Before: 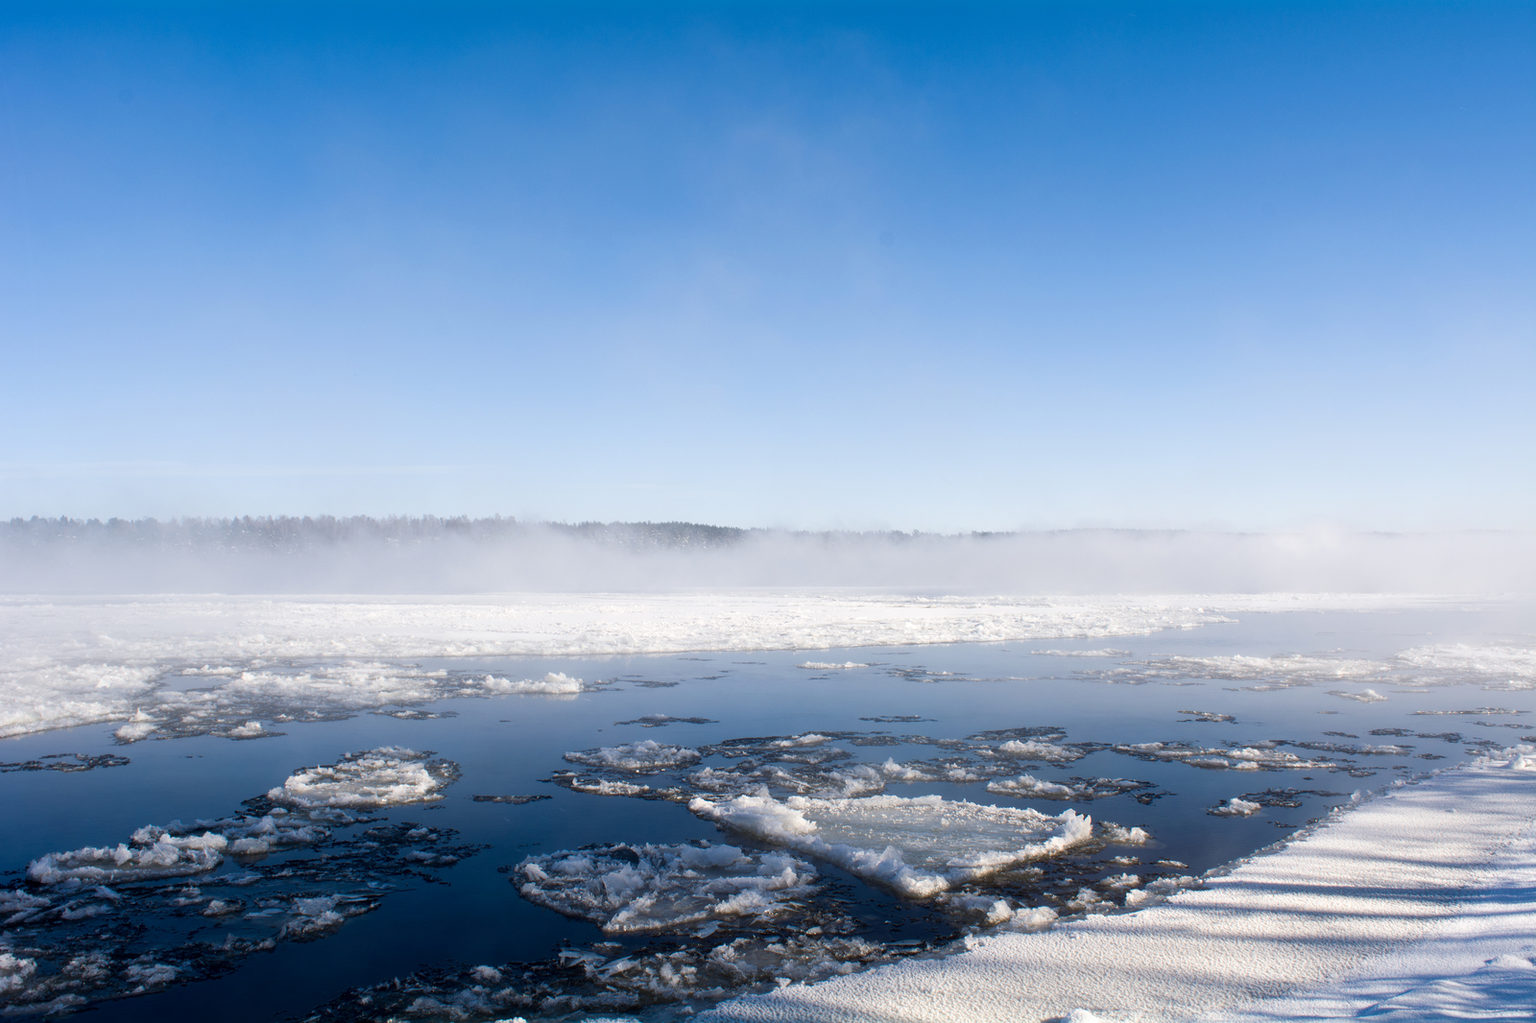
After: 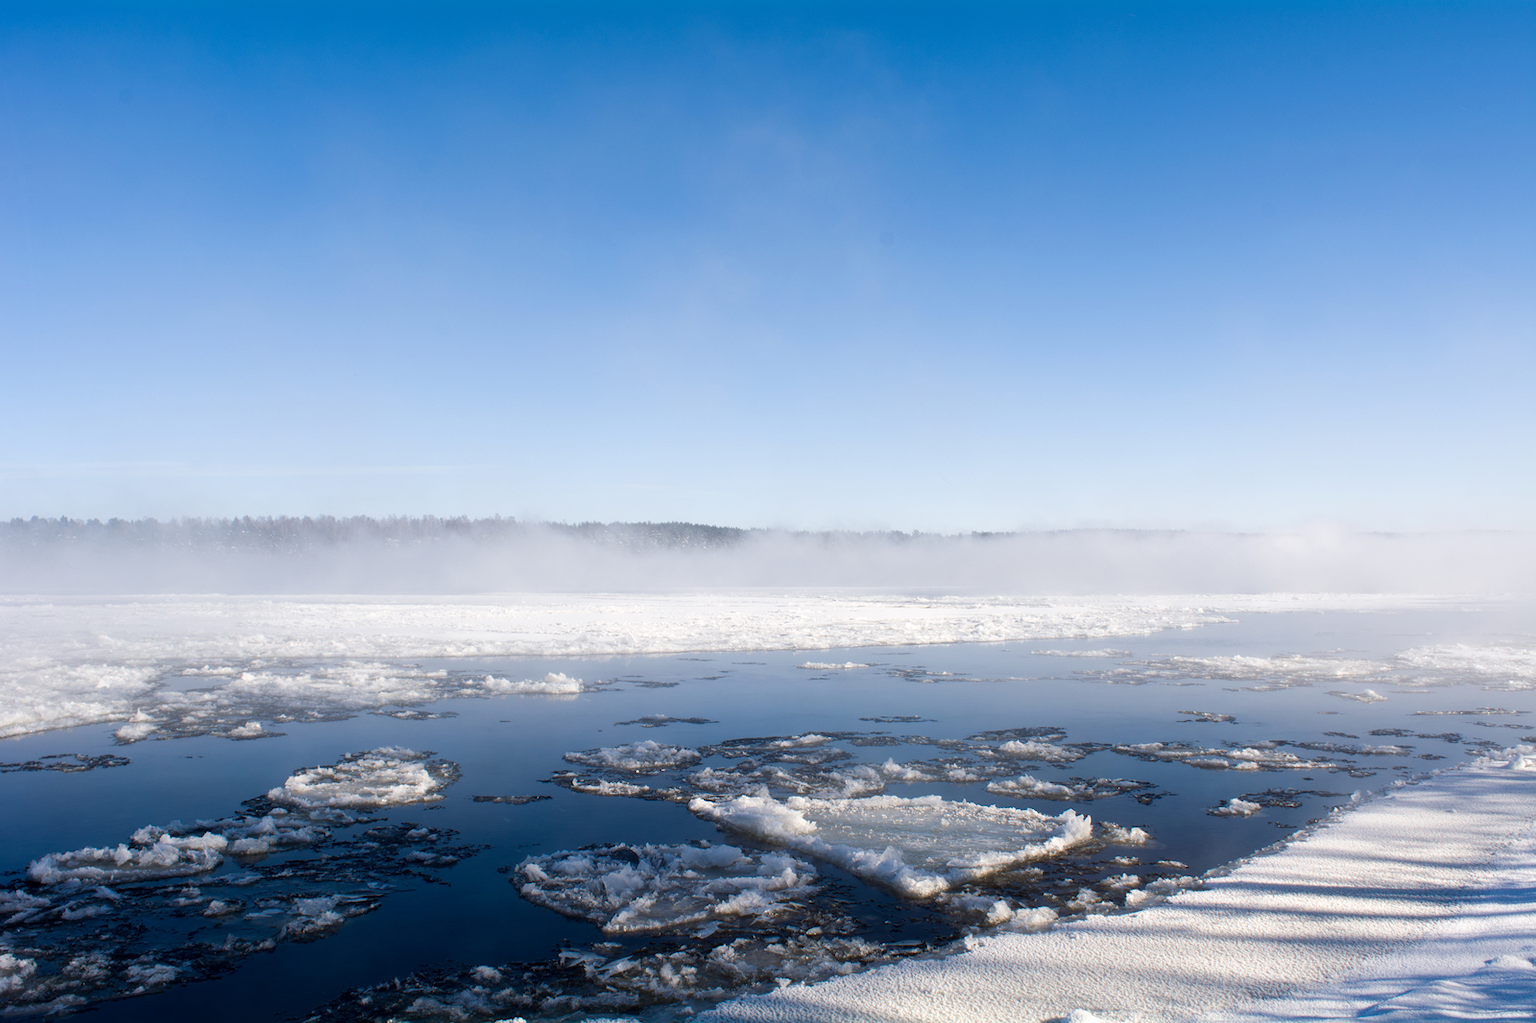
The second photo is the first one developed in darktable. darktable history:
tone equalizer: edges refinement/feathering 500, mask exposure compensation -1.24 EV, preserve details no
